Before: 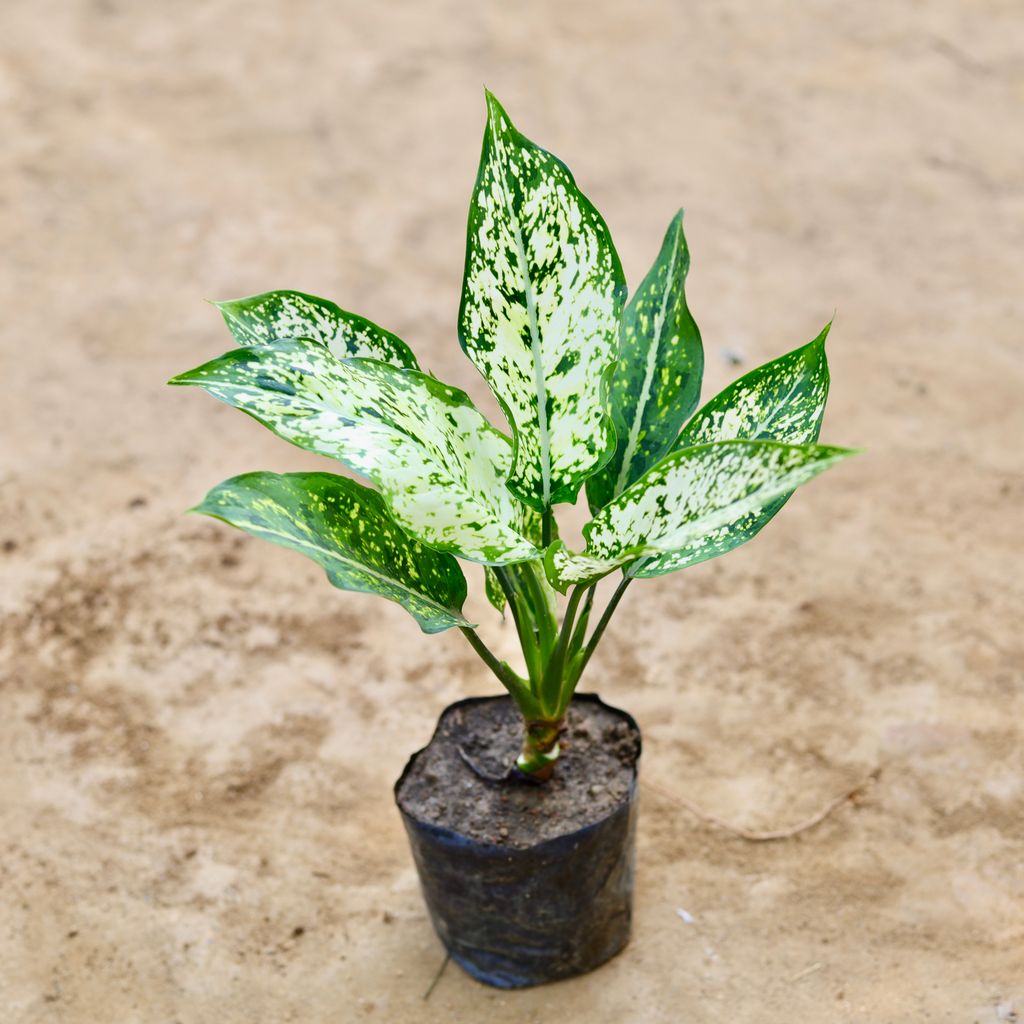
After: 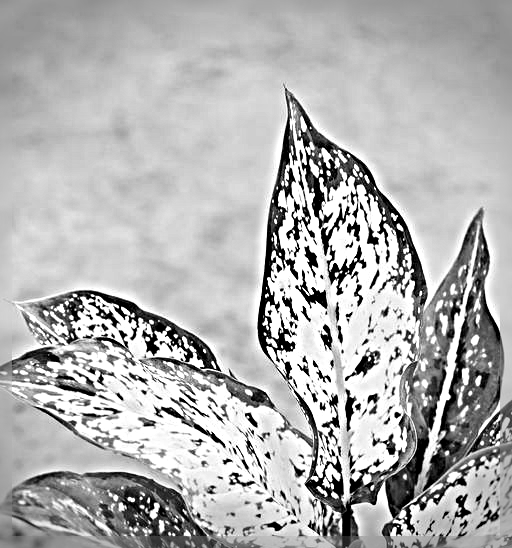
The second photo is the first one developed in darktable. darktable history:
crop: left 19.556%, right 30.401%, bottom 46.458%
monochrome: a -6.99, b 35.61, size 1.4
sharpen: radius 6.3, amount 1.8, threshold 0
vignetting: fall-off start 88.53%, fall-off radius 44.2%, saturation 0.376, width/height ratio 1.161
contrast brightness saturation: contrast 0.1, brightness 0.03, saturation 0.09
